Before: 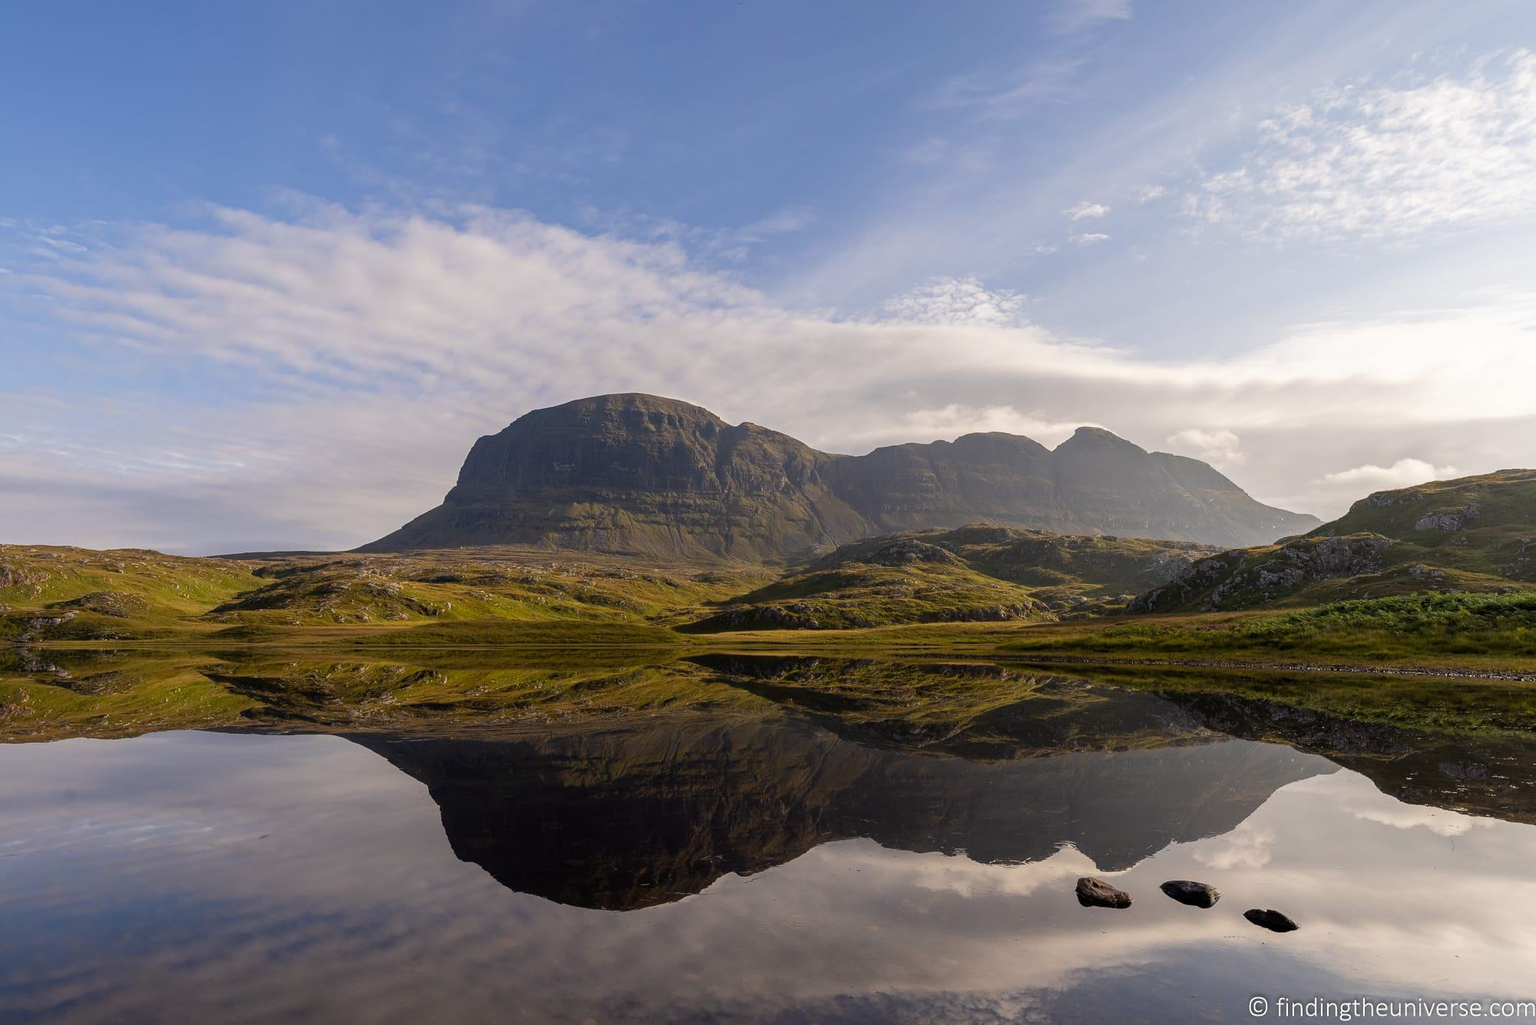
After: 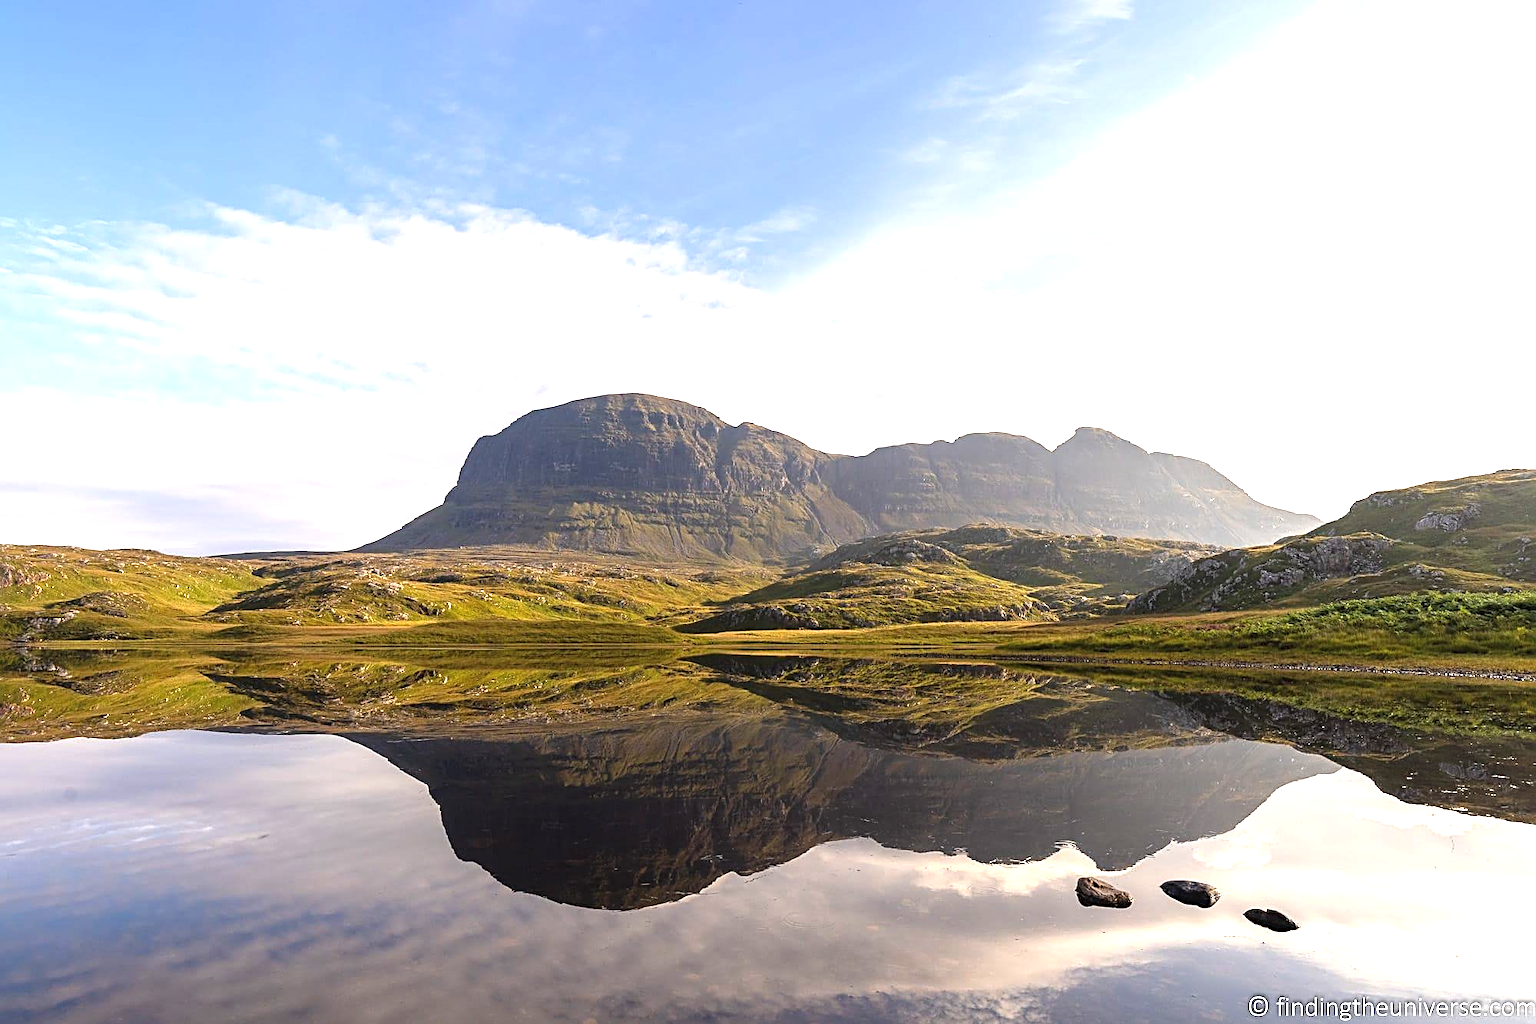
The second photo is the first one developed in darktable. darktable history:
sharpen: radius 2.724
exposure: black level correction -0.002, exposure 1.338 EV, compensate highlight preservation false
